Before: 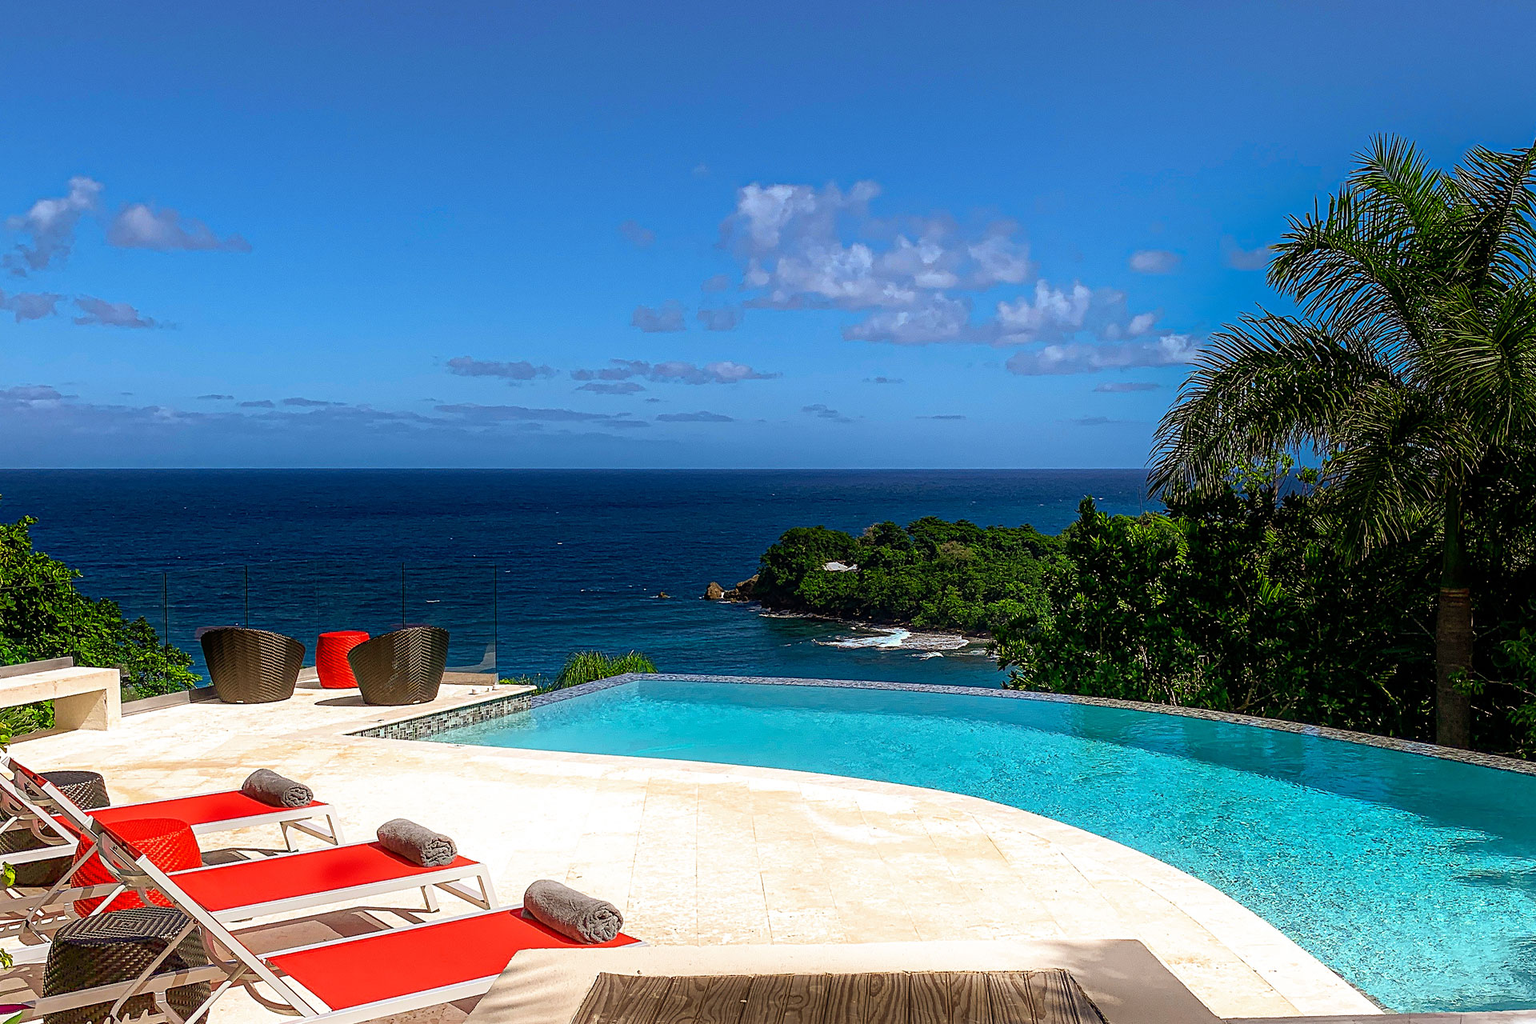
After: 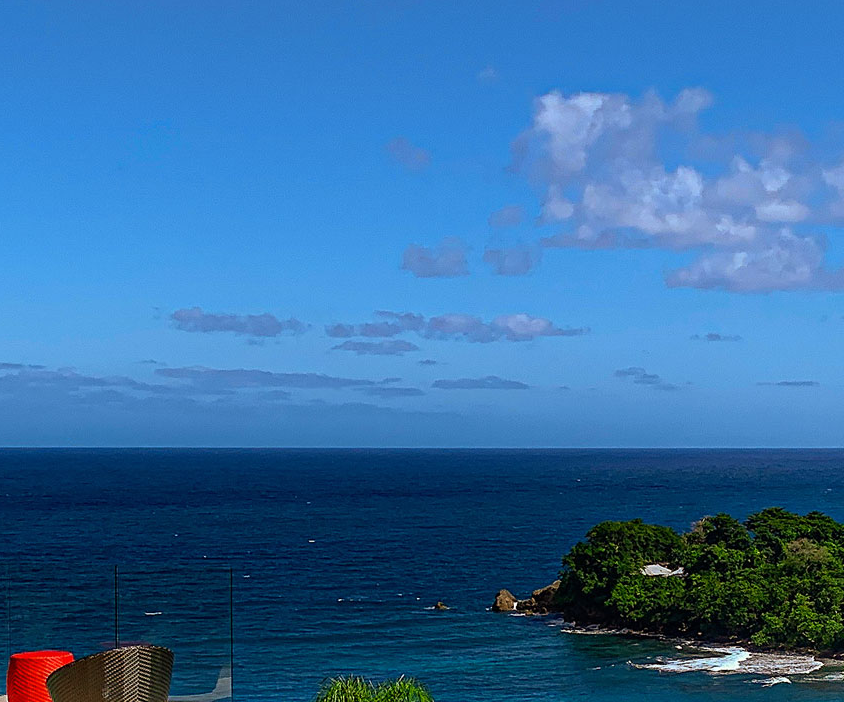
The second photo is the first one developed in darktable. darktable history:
tone equalizer: on, module defaults
exposure: compensate exposure bias true, compensate highlight preservation false
crop: left 20.25%, top 10.781%, right 35.744%, bottom 34.354%
